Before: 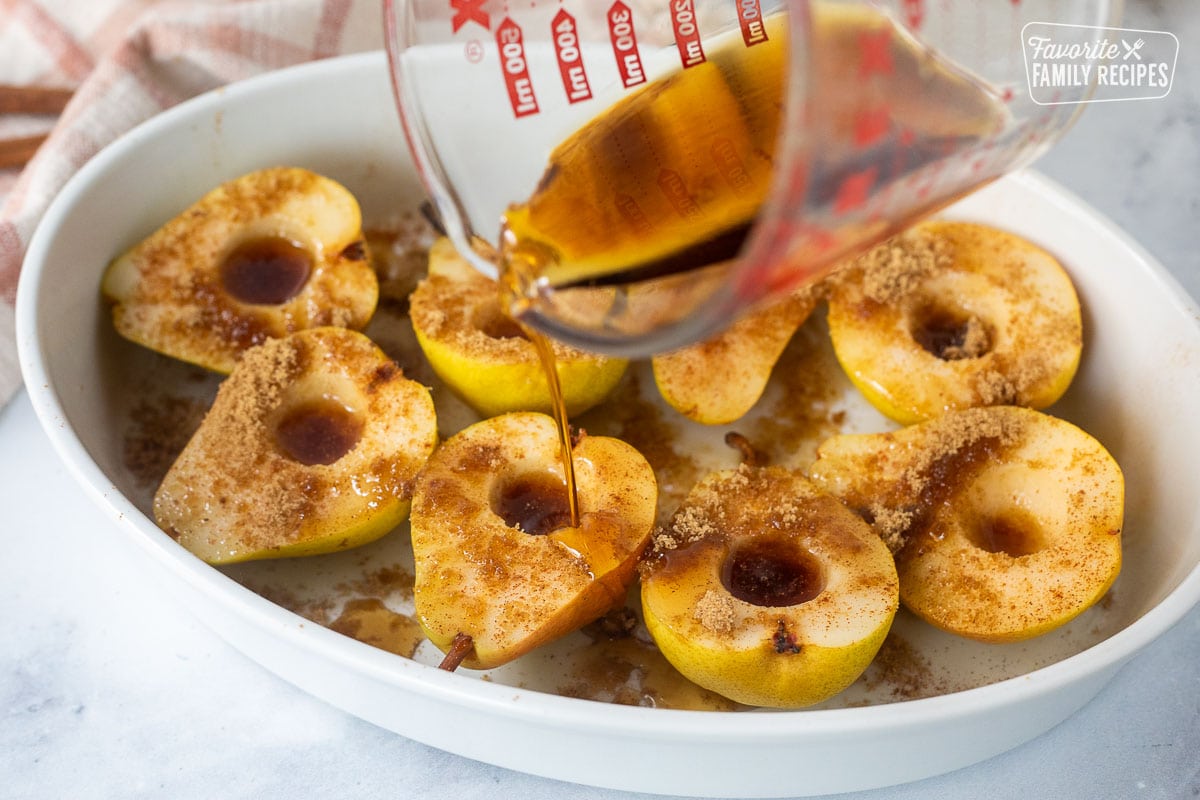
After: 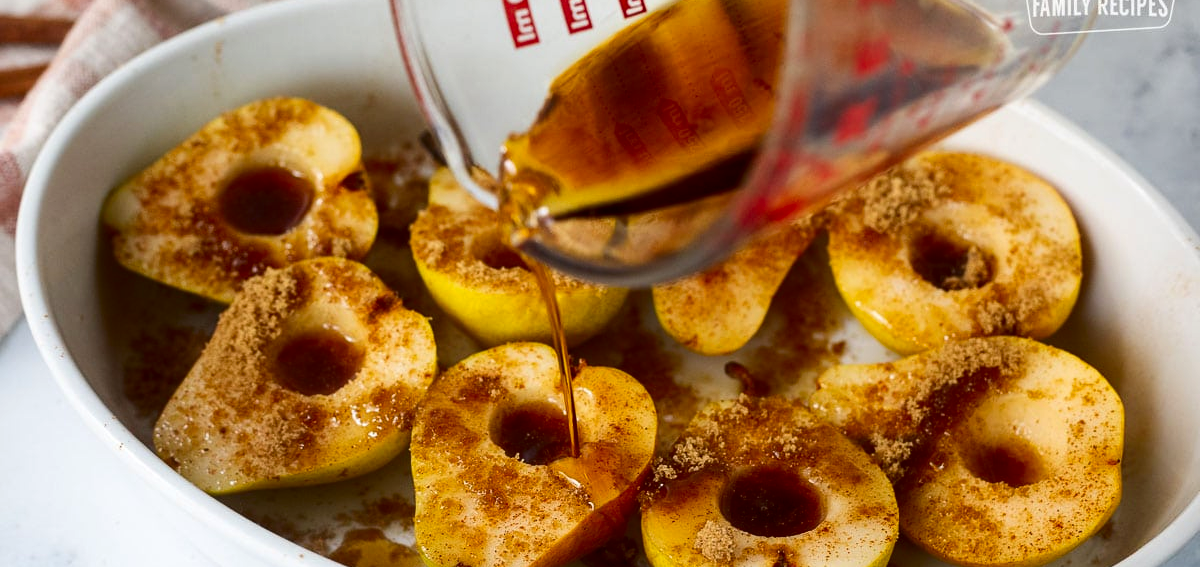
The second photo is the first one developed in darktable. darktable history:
crop and rotate: top 8.757%, bottom 20.255%
contrast brightness saturation: contrast 0.127, brightness -0.221, saturation 0.142
